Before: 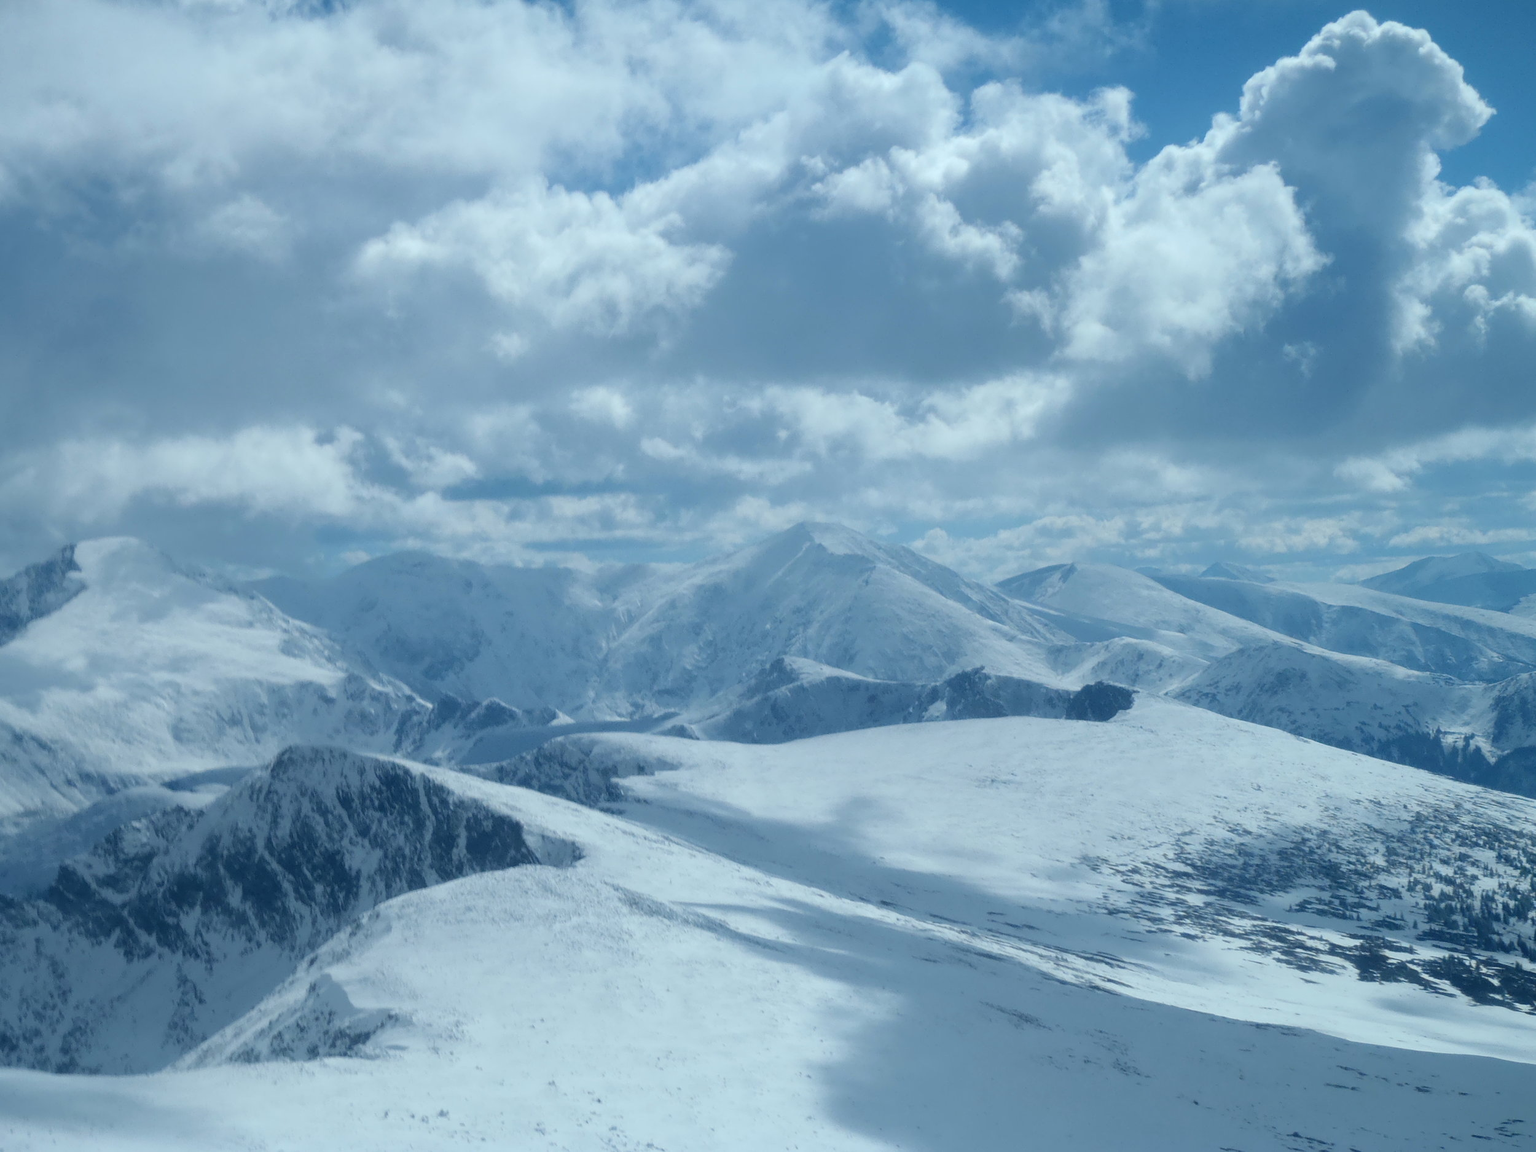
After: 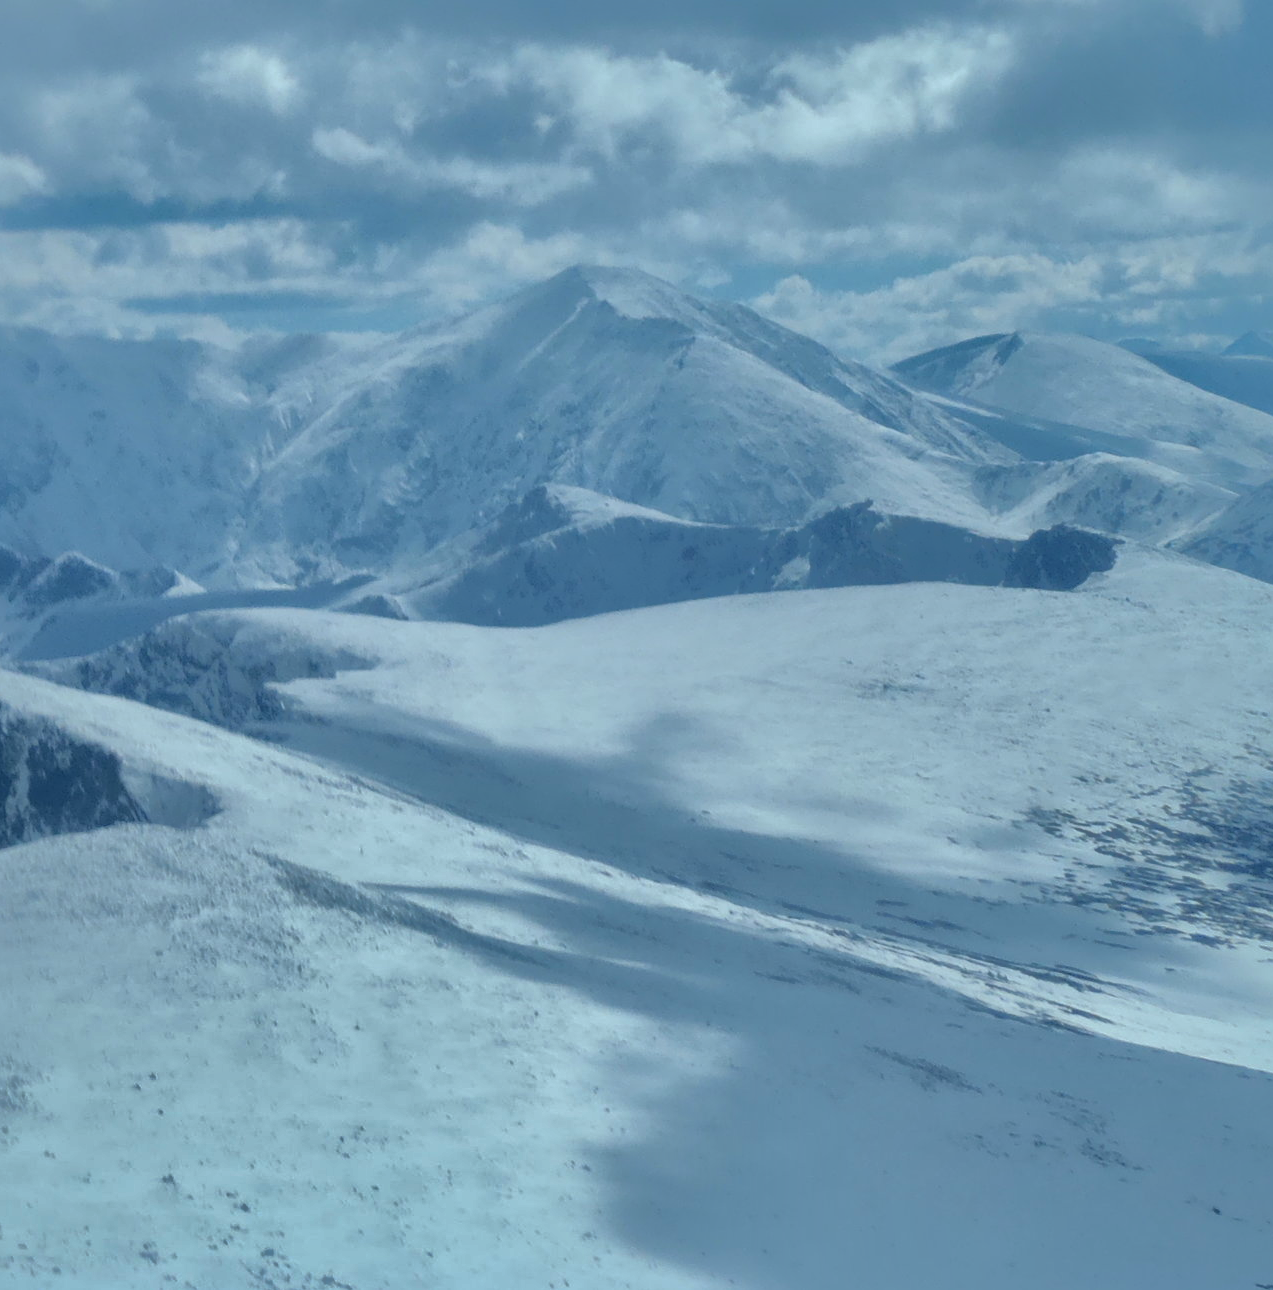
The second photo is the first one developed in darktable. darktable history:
exposure: exposure 0.2 EV, compensate highlight preservation false
shadows and highlights: shadows 25, highlights -70
crop and rotate: left 29.237%, top 31.152%, right 19.807%
